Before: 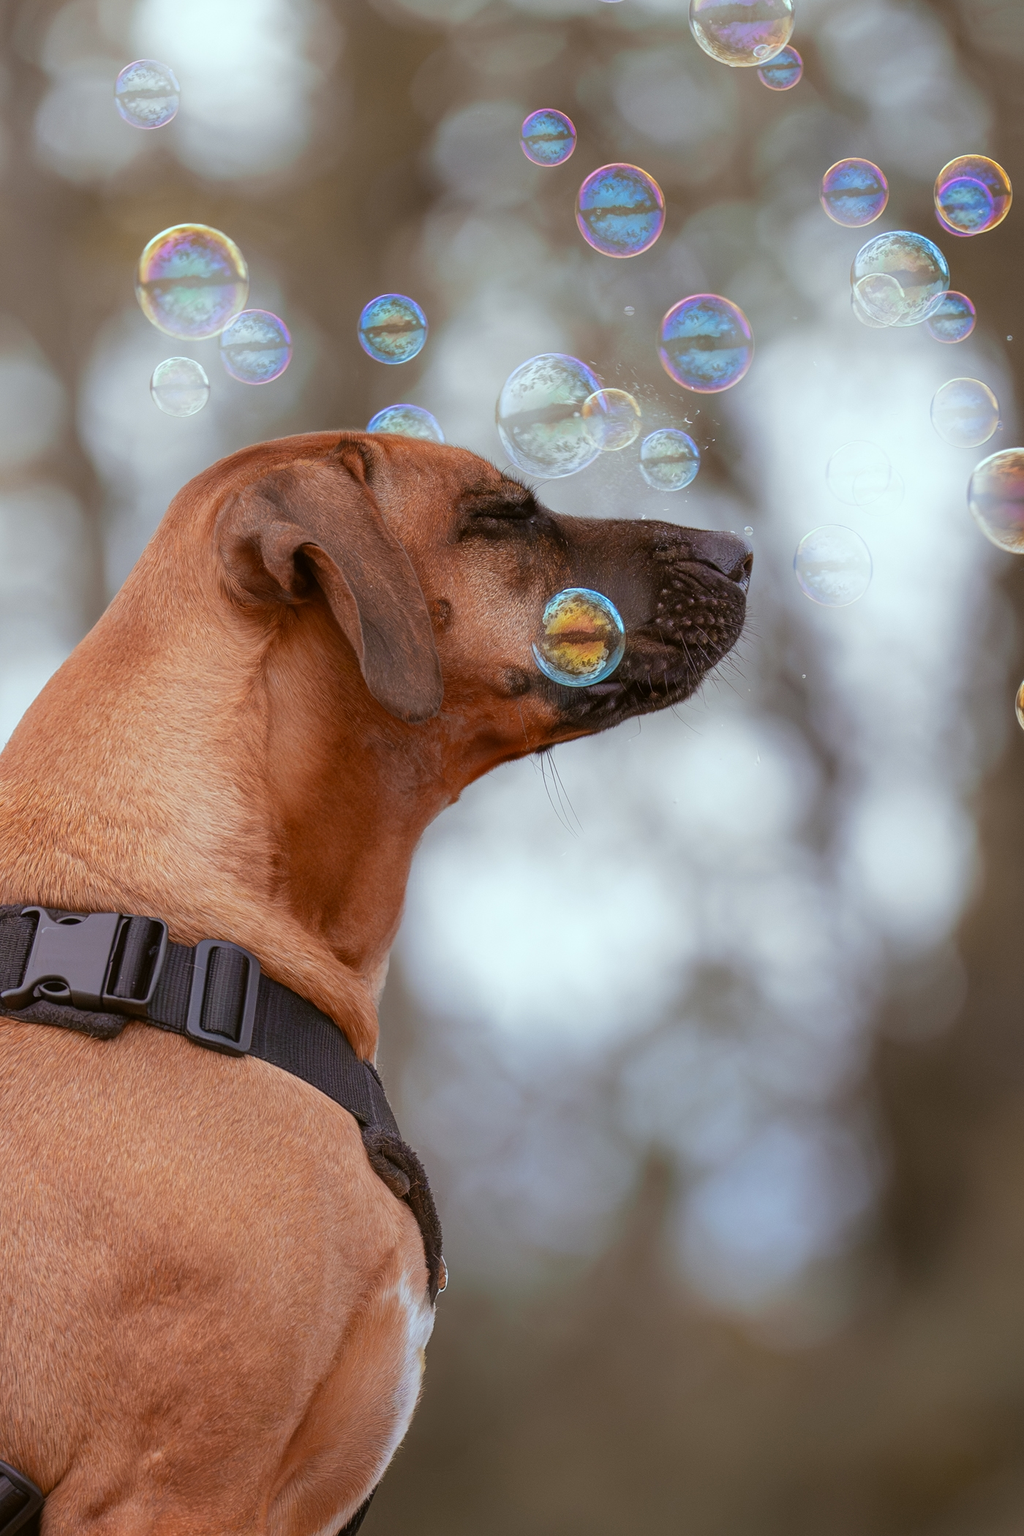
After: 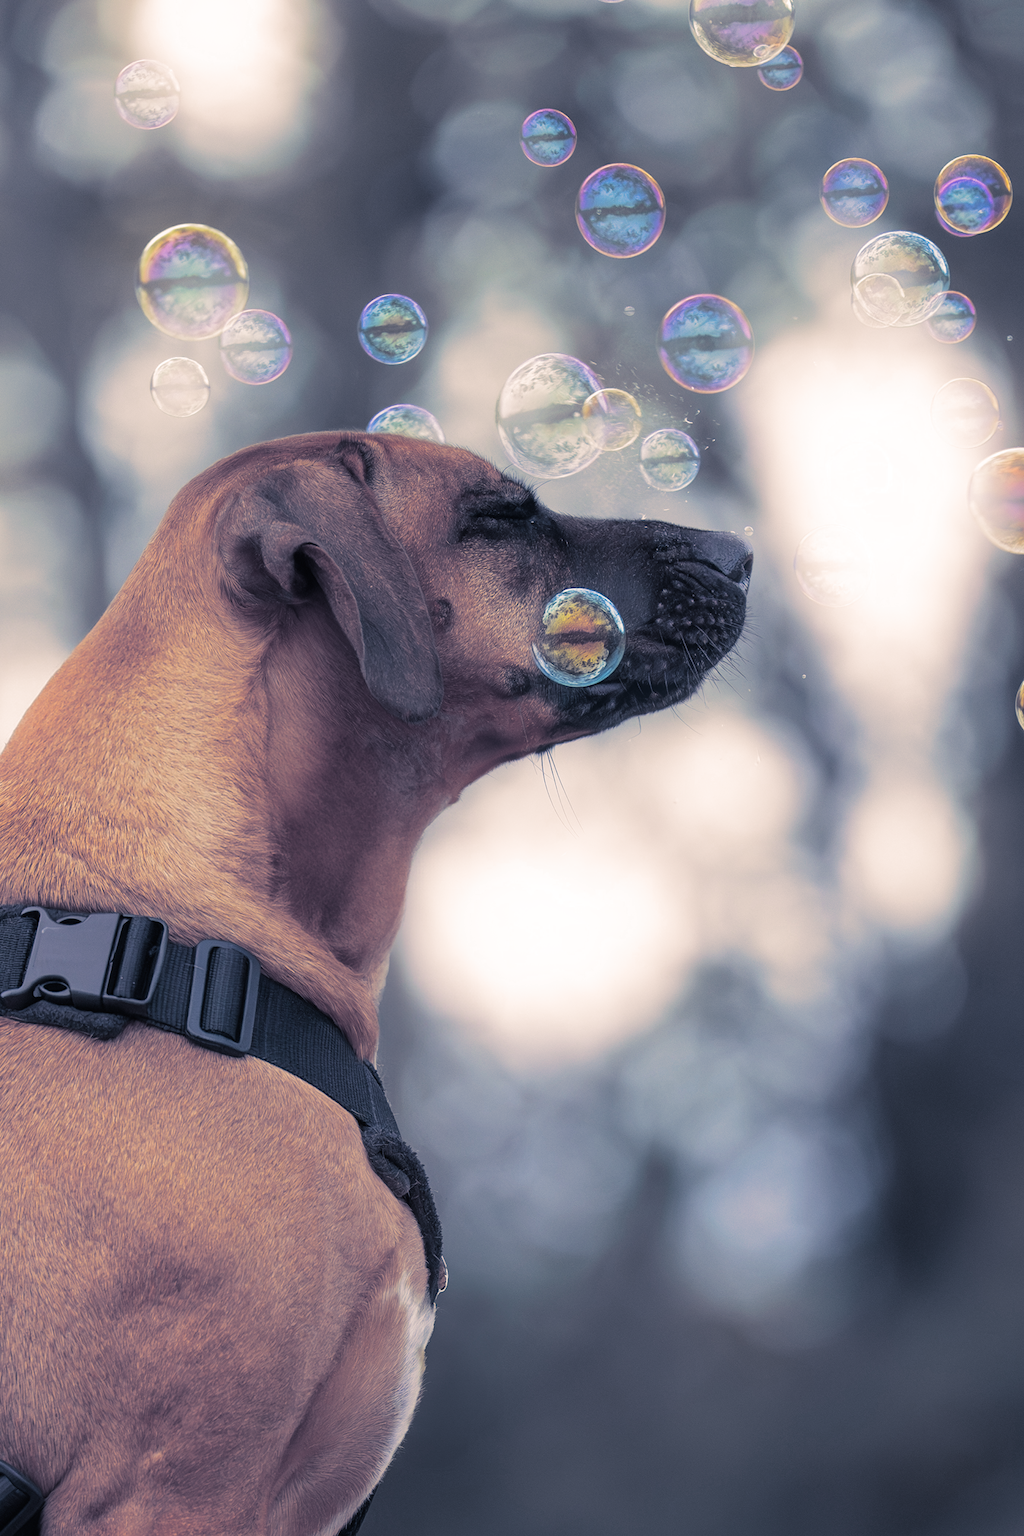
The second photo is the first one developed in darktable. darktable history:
bloom: size 16%, threshold 98%, strength 20%
exposure: exposure 0.081 EV, compensate highlight preservation false
split-toning: shadows › hue 226.8°, shadows › saturation 0.56, highlights › hue 28.8°, balance -40, compress 0%
